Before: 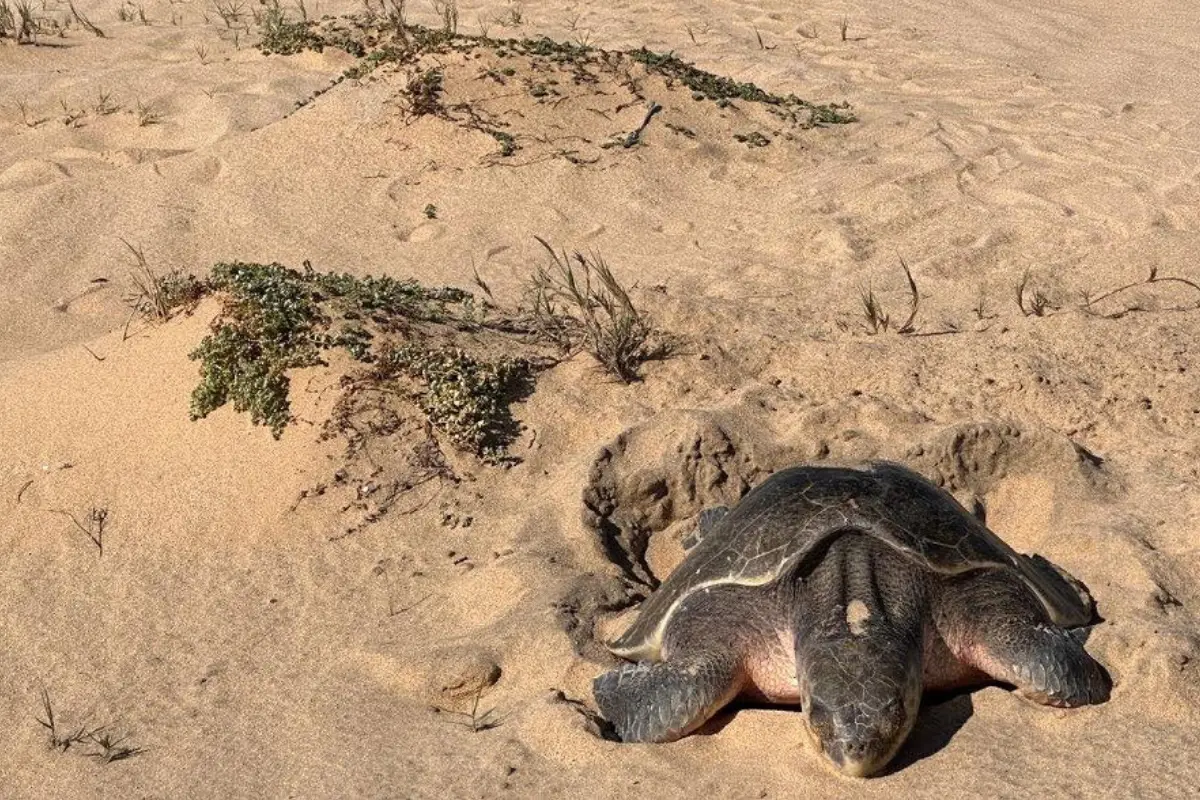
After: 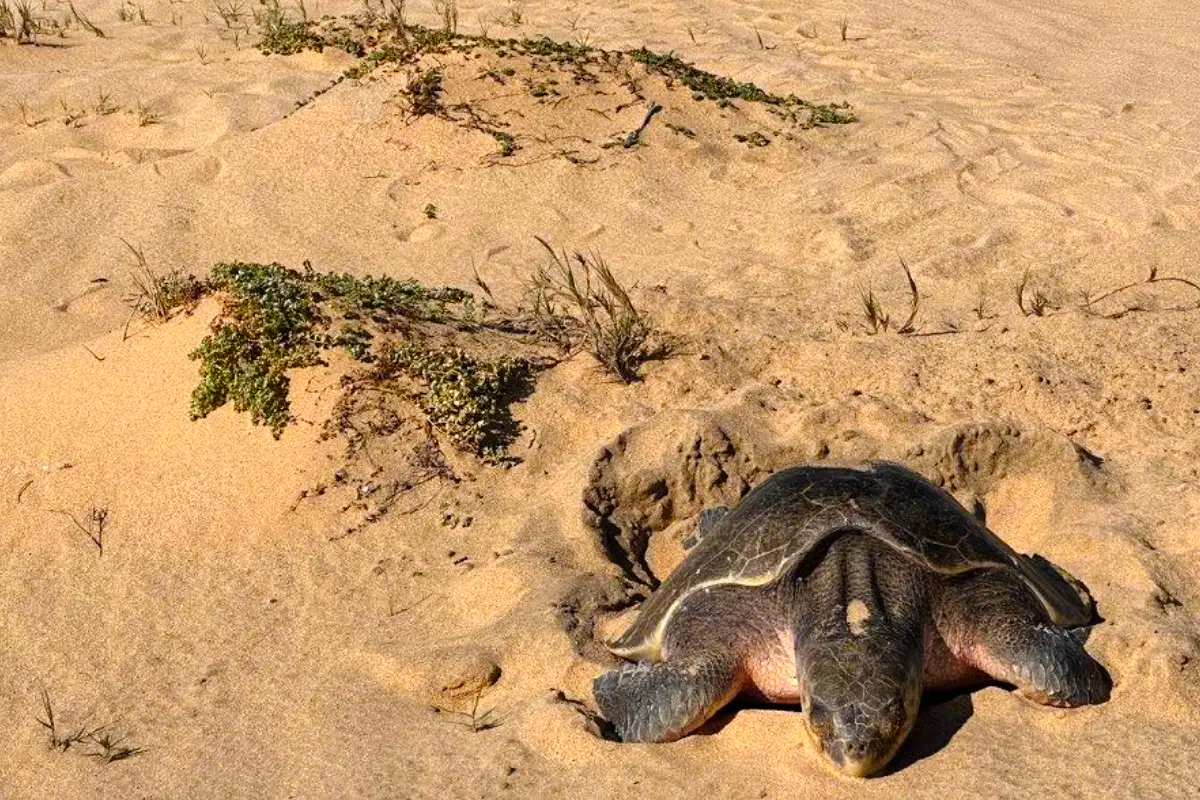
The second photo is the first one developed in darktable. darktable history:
tone curve: curves: ch0 [(0, 0) (0.08, 0.056) (0.4, 0.4) (0.6, 0.612) (0.92, 0.924) (1, 1)], preserve colors none
color zones: curves: ch0 [(0.224, 0.526) (0.75, 0.5)]; ch1 [(0.055, 0.526) (0.224, 0.761) (0.377, 0.526) (0.75, 0.5)]
